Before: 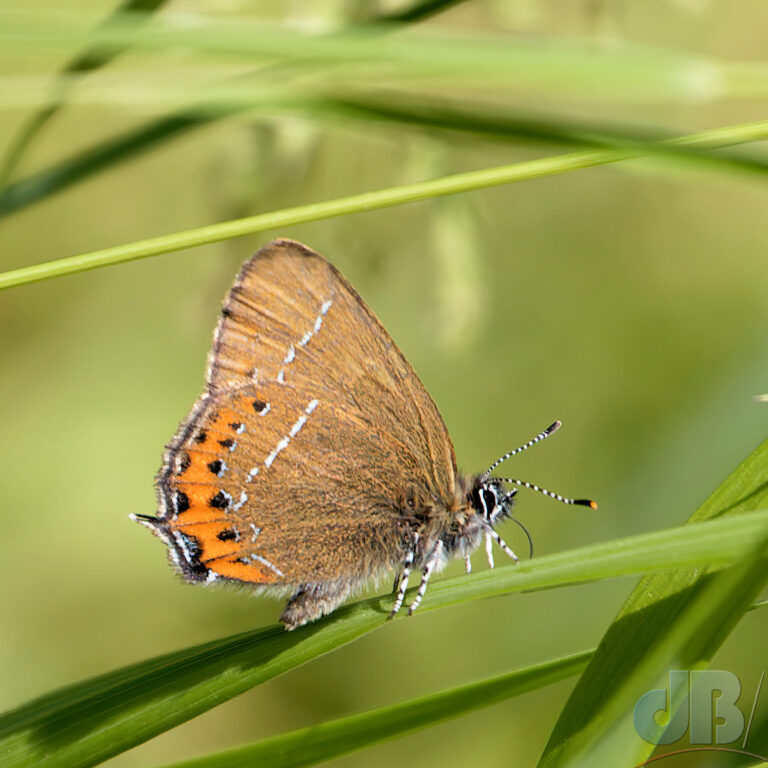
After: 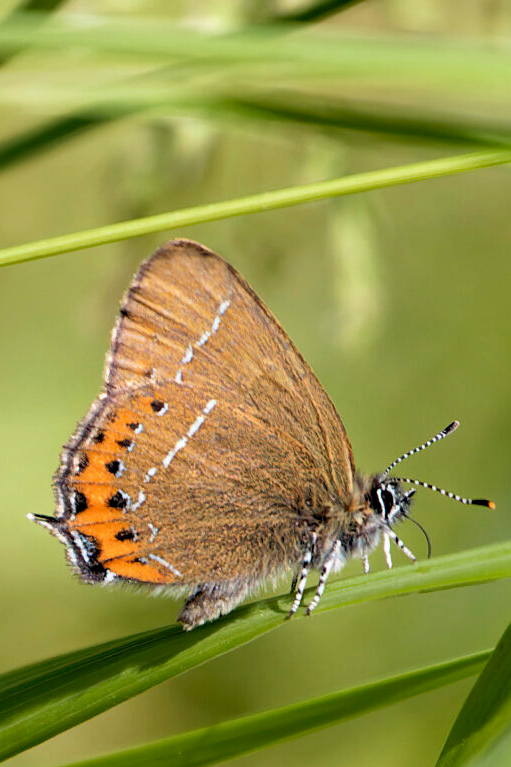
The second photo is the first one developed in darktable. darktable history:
crop and rotate: left 13.342%, right 19.991%
haze removal: compatibility mode true, adaptive false
